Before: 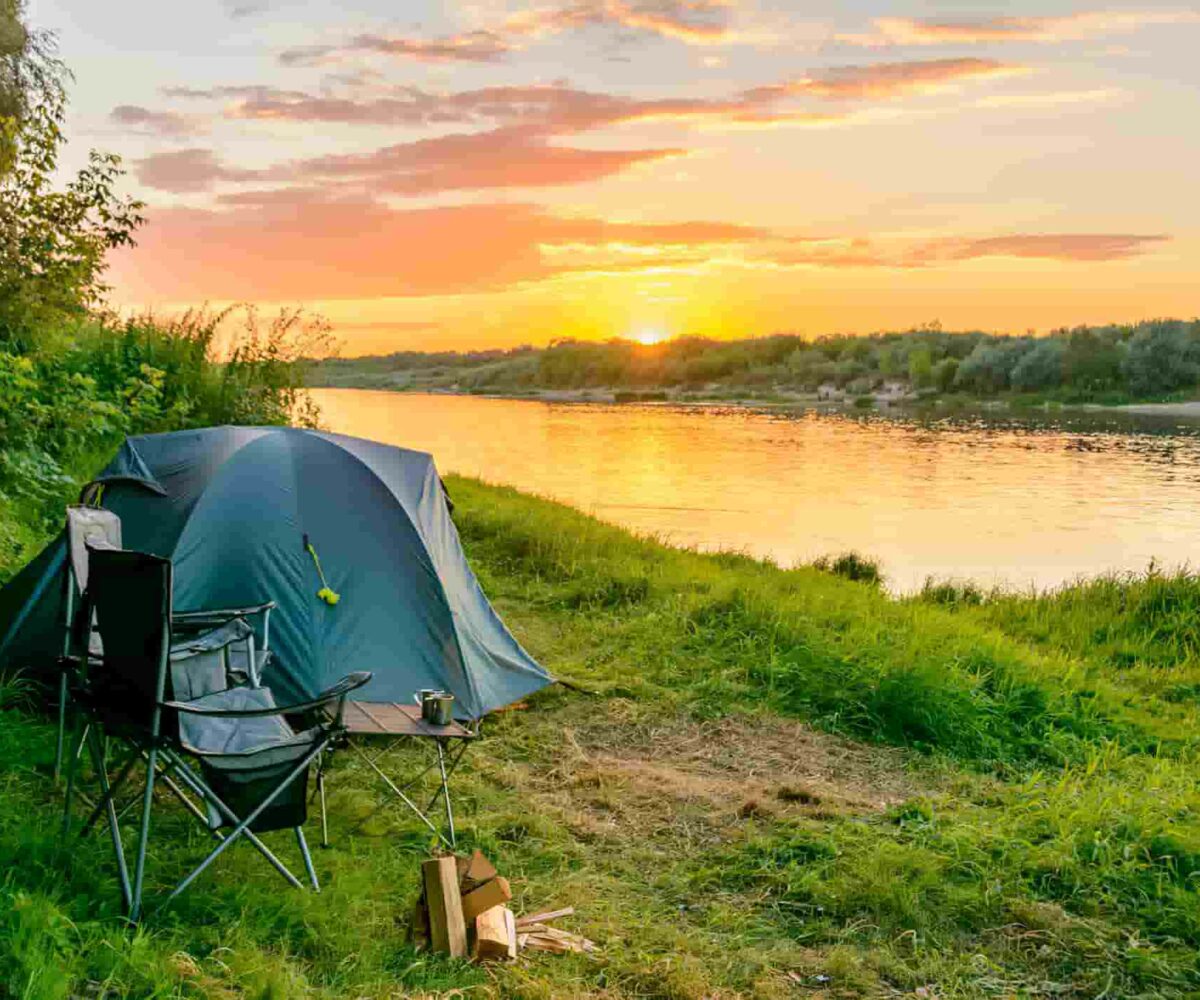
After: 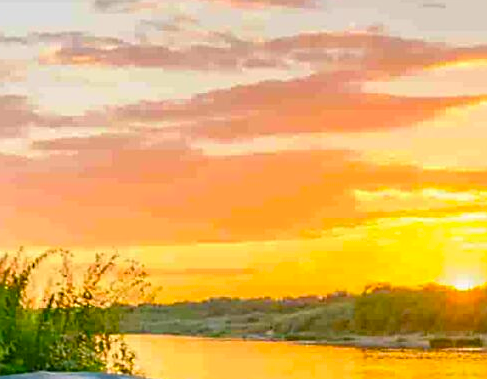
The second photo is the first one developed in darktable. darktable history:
sharpen: on, module defaults
bloom: size 13.65%, threshold 98.39%, strength 4.82%
crop: left 15.452%, top 5.459%, right 43.956%, bottom 56.62%
color balance: output saturation 120%
